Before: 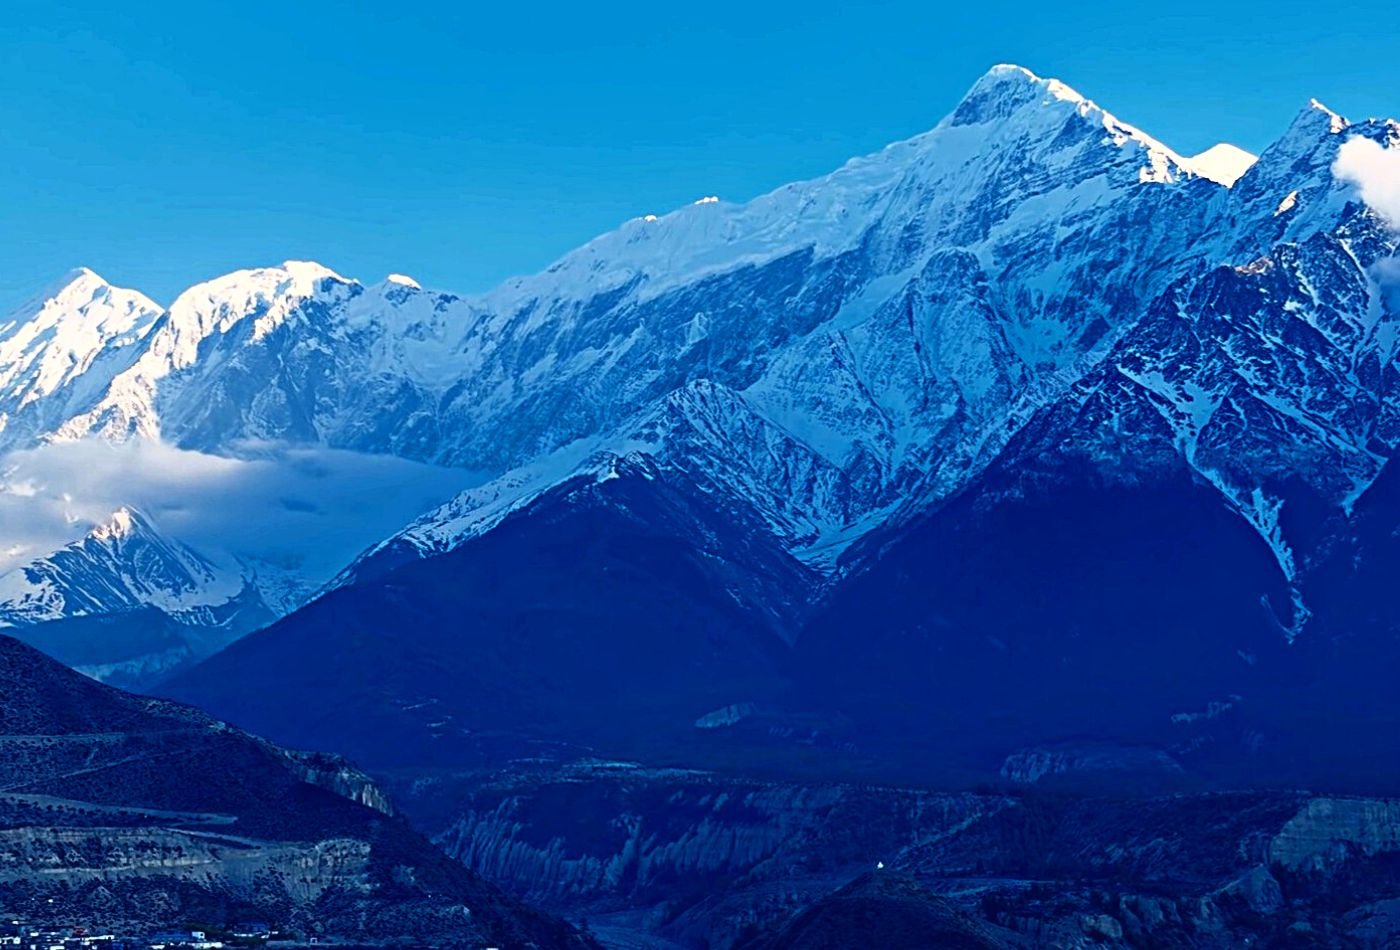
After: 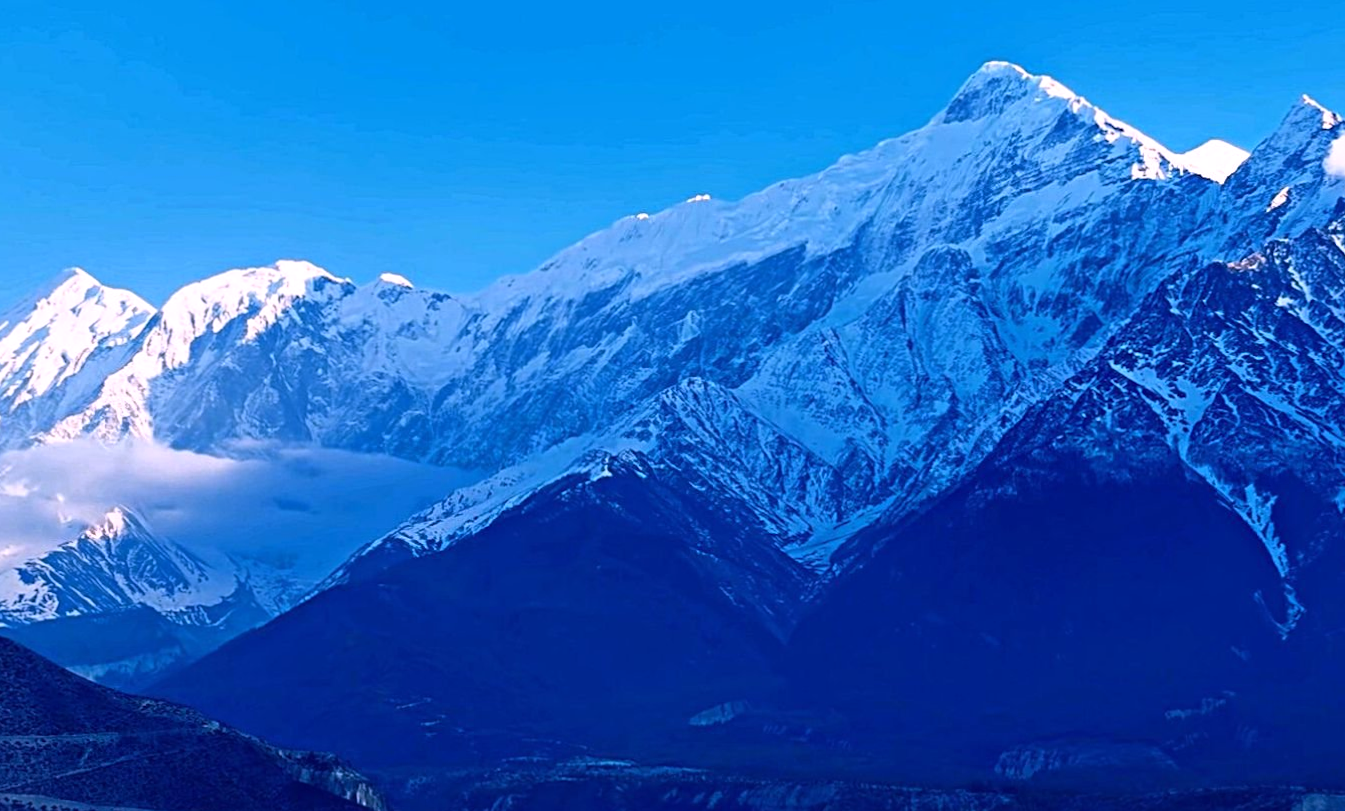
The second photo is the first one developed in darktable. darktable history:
crop and rotate: angle 0.2°, left 0.275%, right 3.127%, bottom 14.18%
white balance: red 1.066, blue 1.119
exposure: compensate highlight preservation false
